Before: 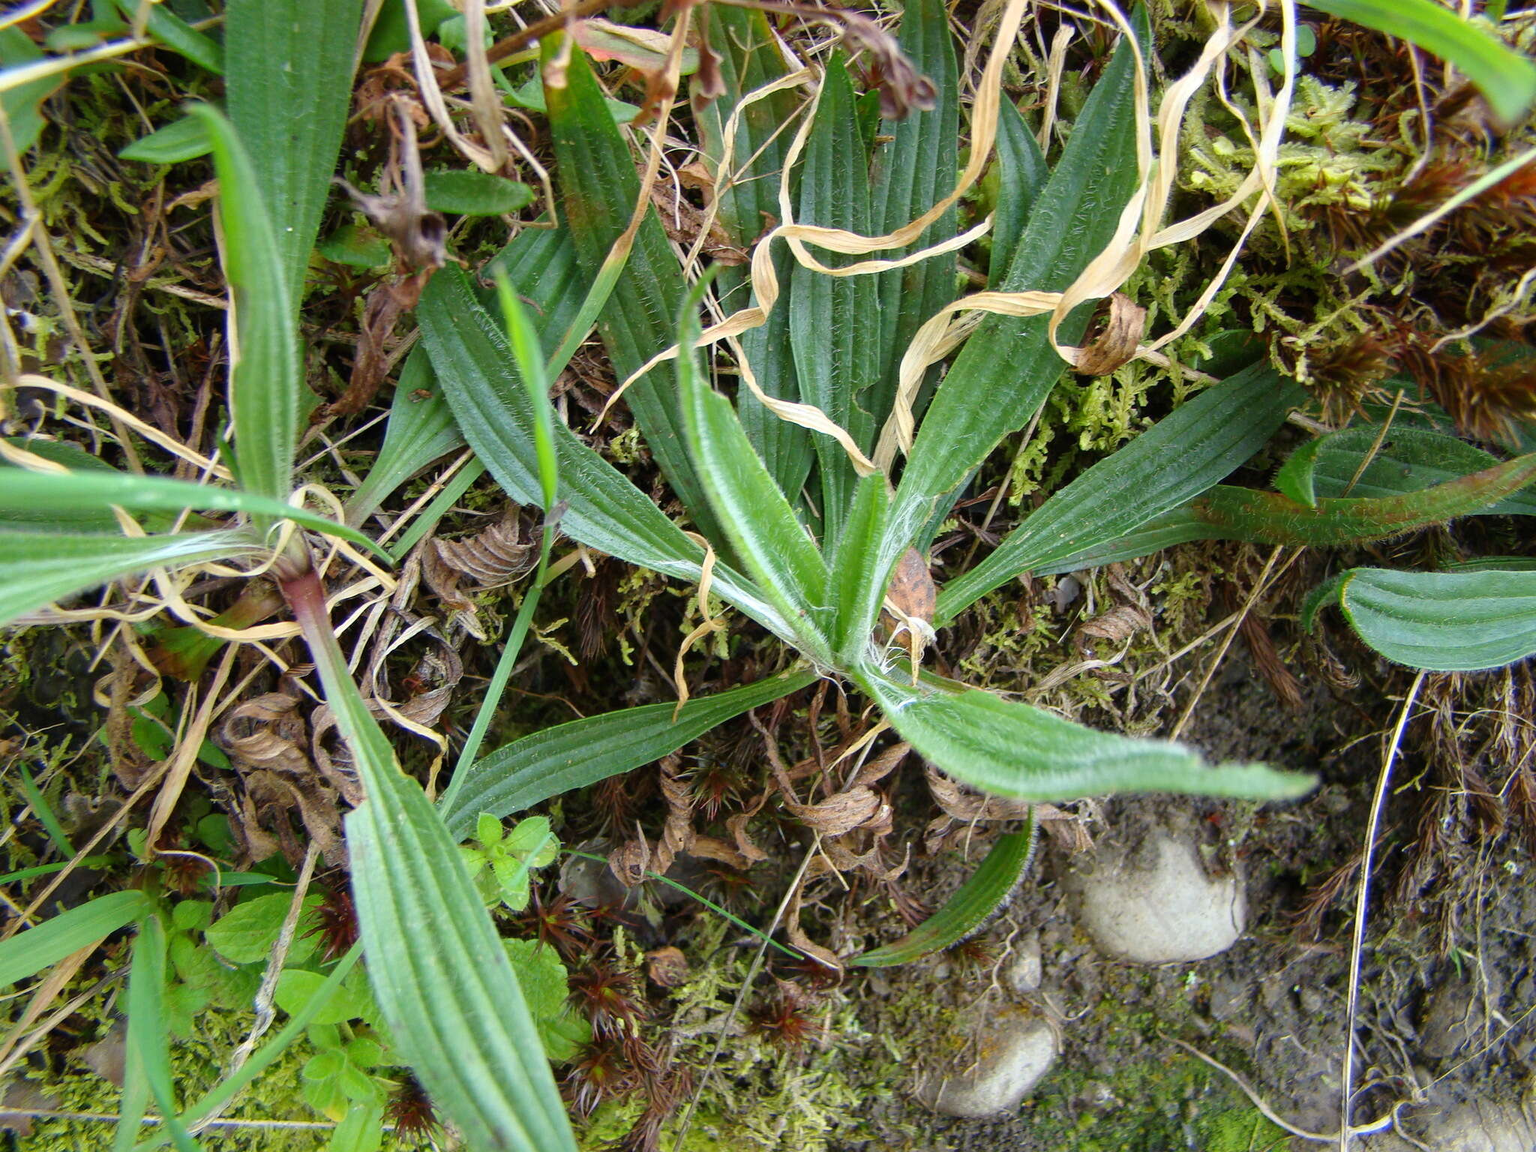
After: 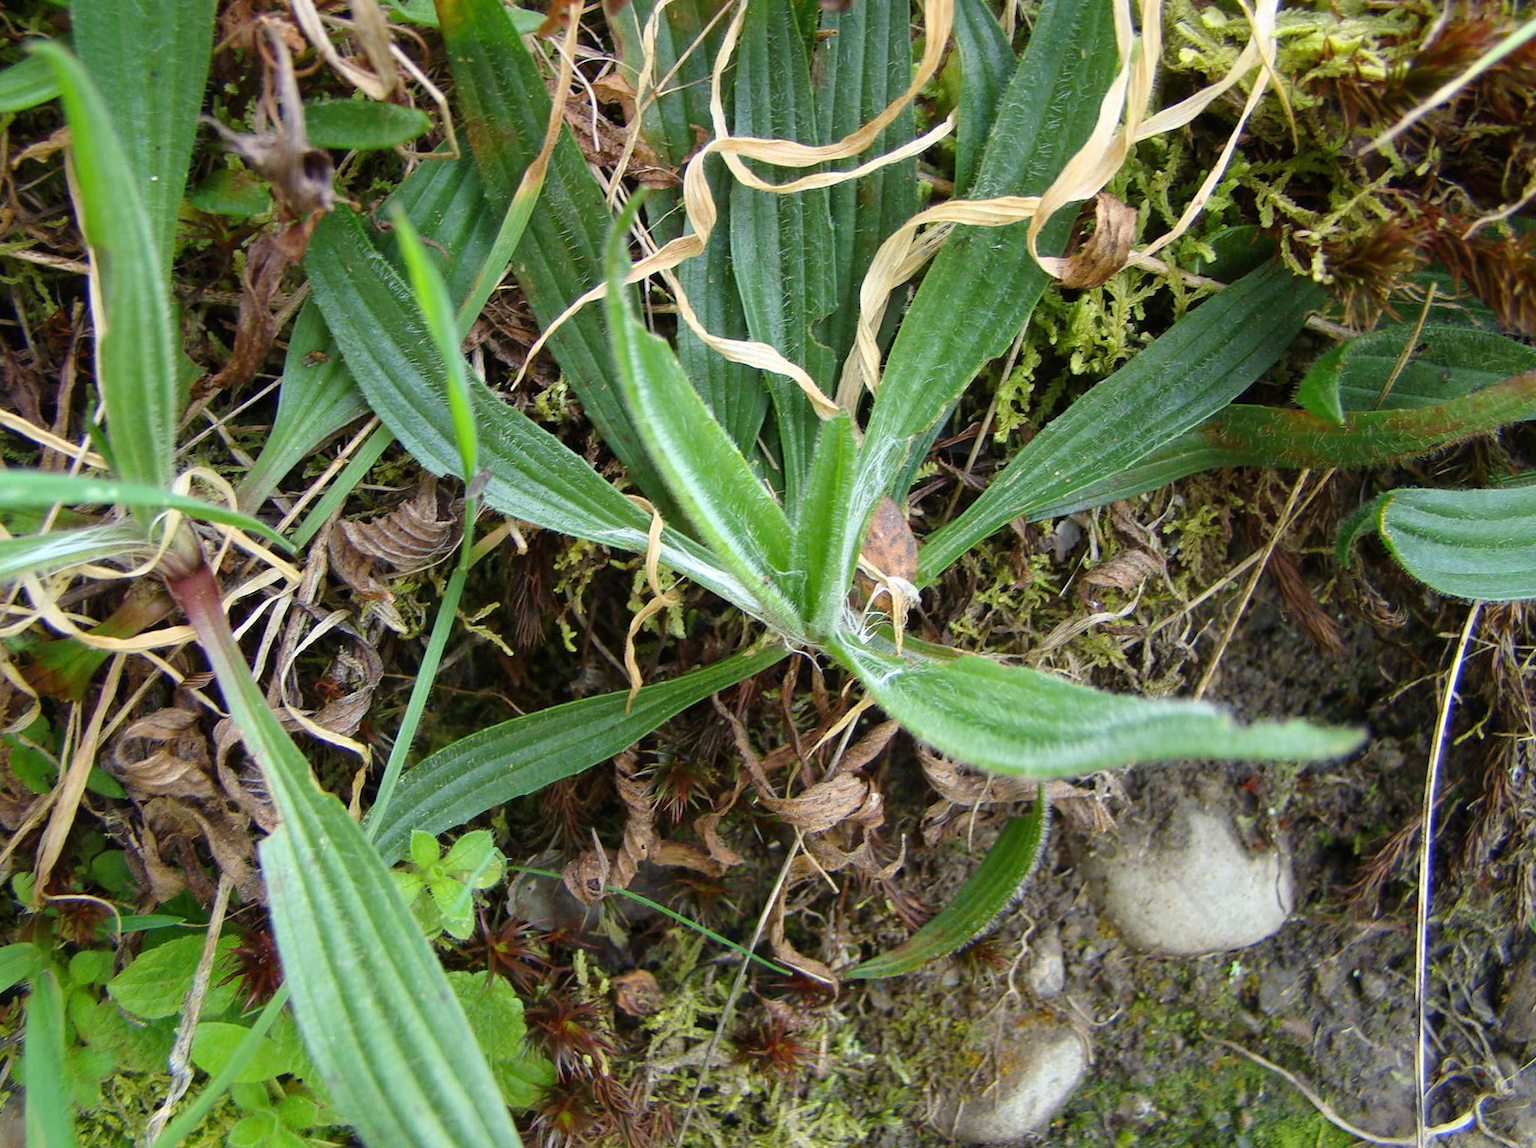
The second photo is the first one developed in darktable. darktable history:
crop and rotate: angle 3.53°, left 5.442%, top 5.698%
